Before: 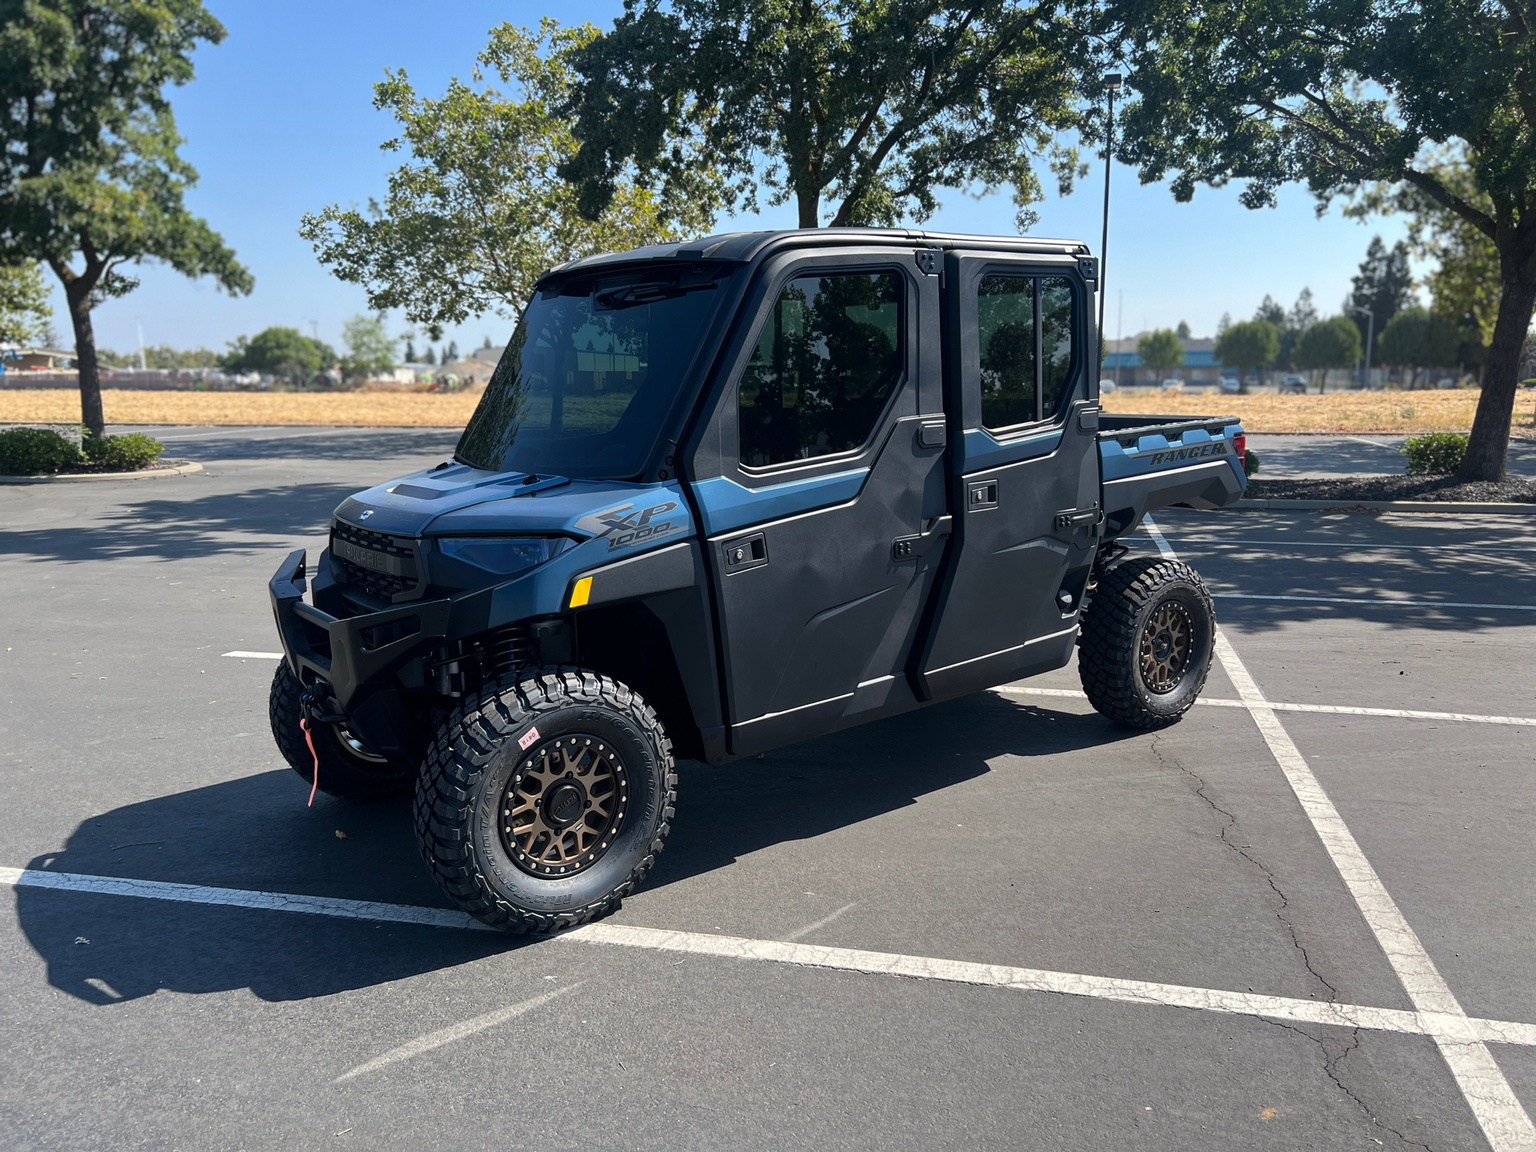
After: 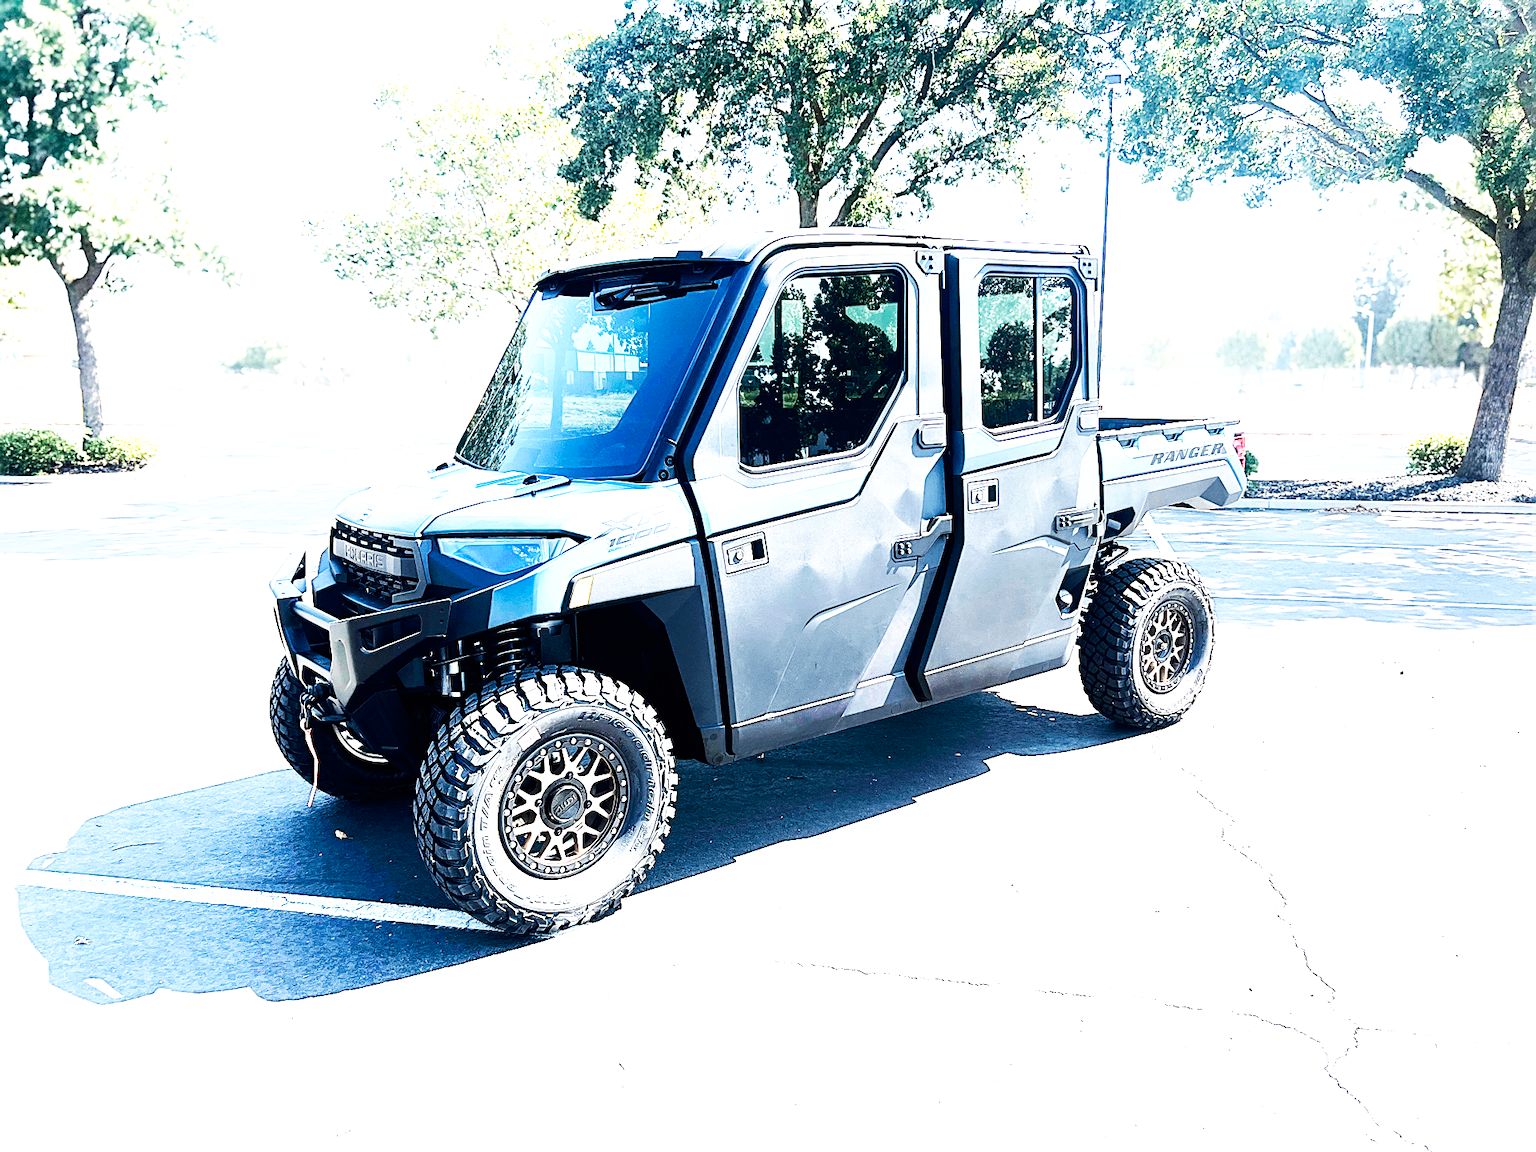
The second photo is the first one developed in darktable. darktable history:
base curve: curves: ch0 [(0, 0) (0.007, 0.004) (0.027, 0.03) (0.046, 0.07) (0.207, 0.54) (0.442, 0.872) (0.673, 0.972) (1, 1)], preserve colors none
tone equalizer: -8 EV -1.05 EV, -7 EV -1.02 EV, -6 EV -0.885 EV, -5 EV -0.558 EV, -3 EV 0.554 EV, -2 EV 0.849 EV, -1 EV 1.01 EV, +0 EV 1.06 EV, smoothing diameter 2.22%, edges refinement/feathering 18.8, mask exposure compensation -1.57 EV, filter diffusion 5
sharpen: on, module defaults
exposure: black level correction 0.001, exposure 2.51 EV, compensate highlight preservation false
